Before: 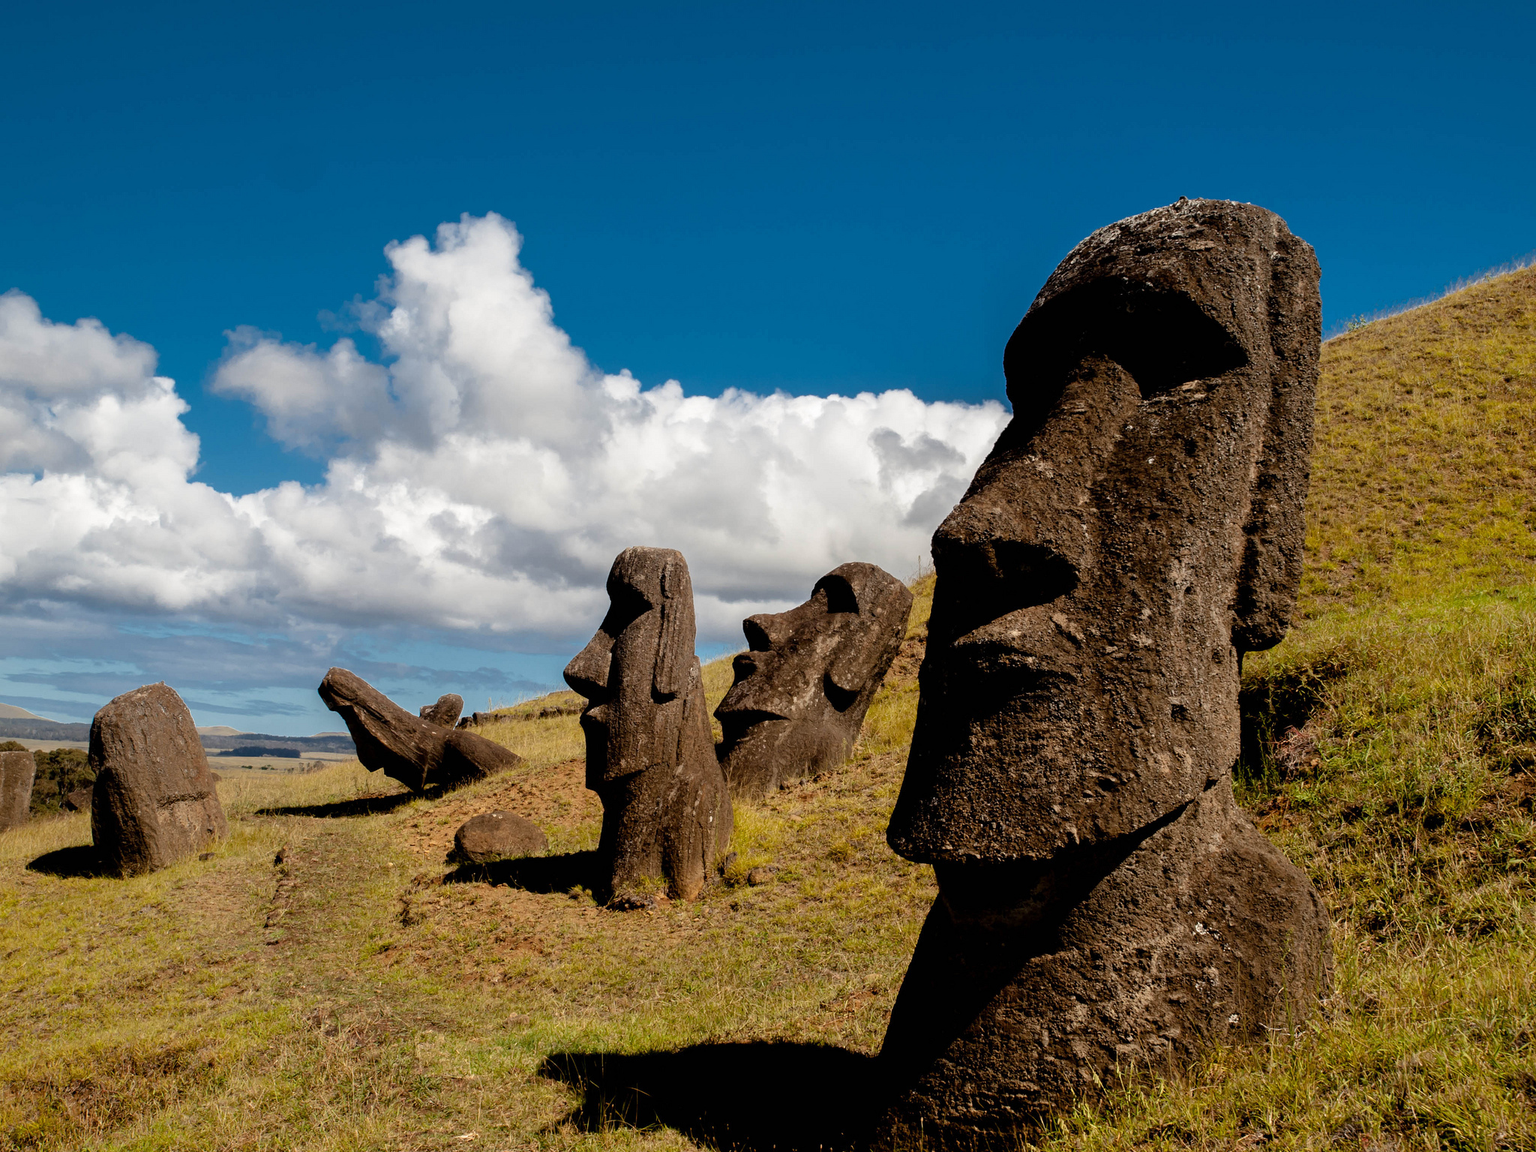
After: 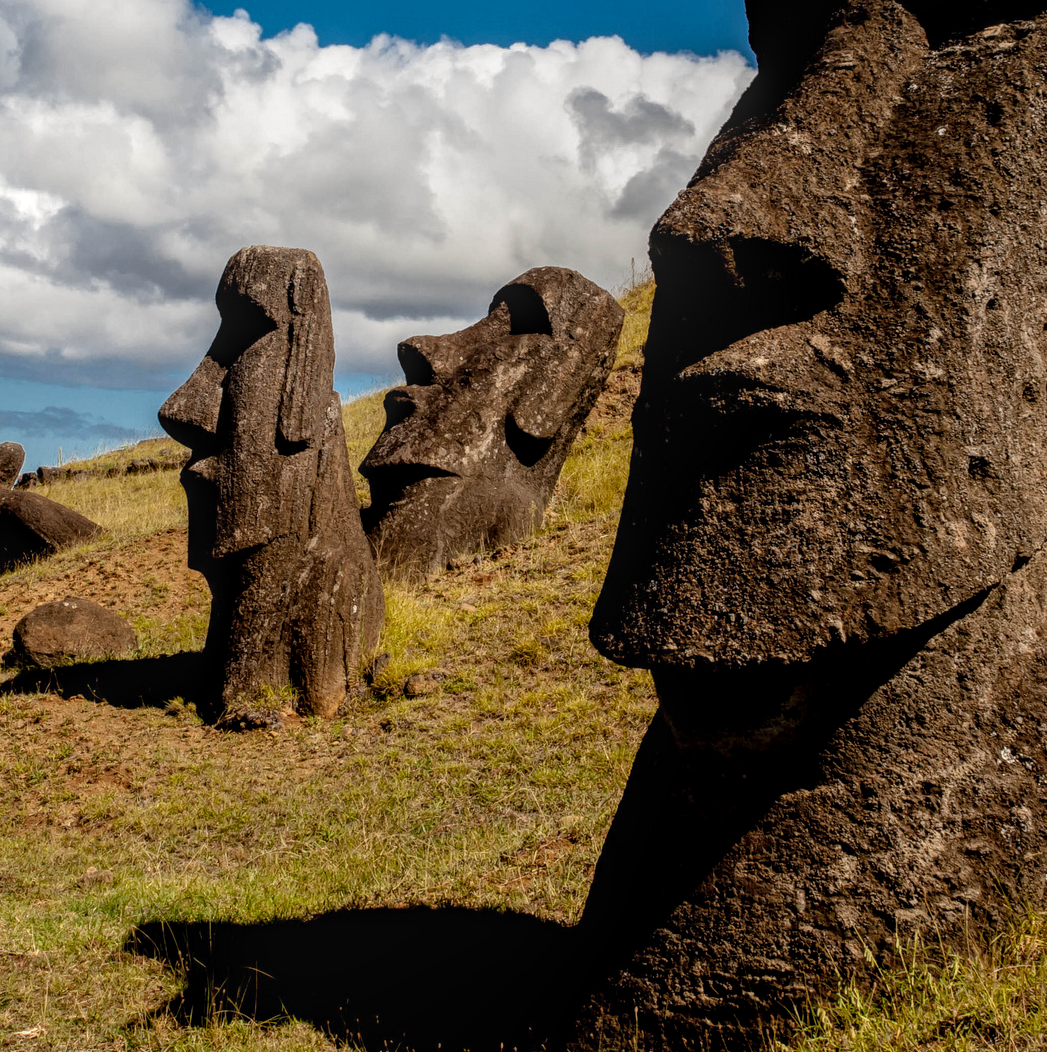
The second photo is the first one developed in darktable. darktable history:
crop and rotate: left 28.987%, top 31.485%, right 19.845%
local contrast: highlights 3%, shadows 0%, detail 133%
